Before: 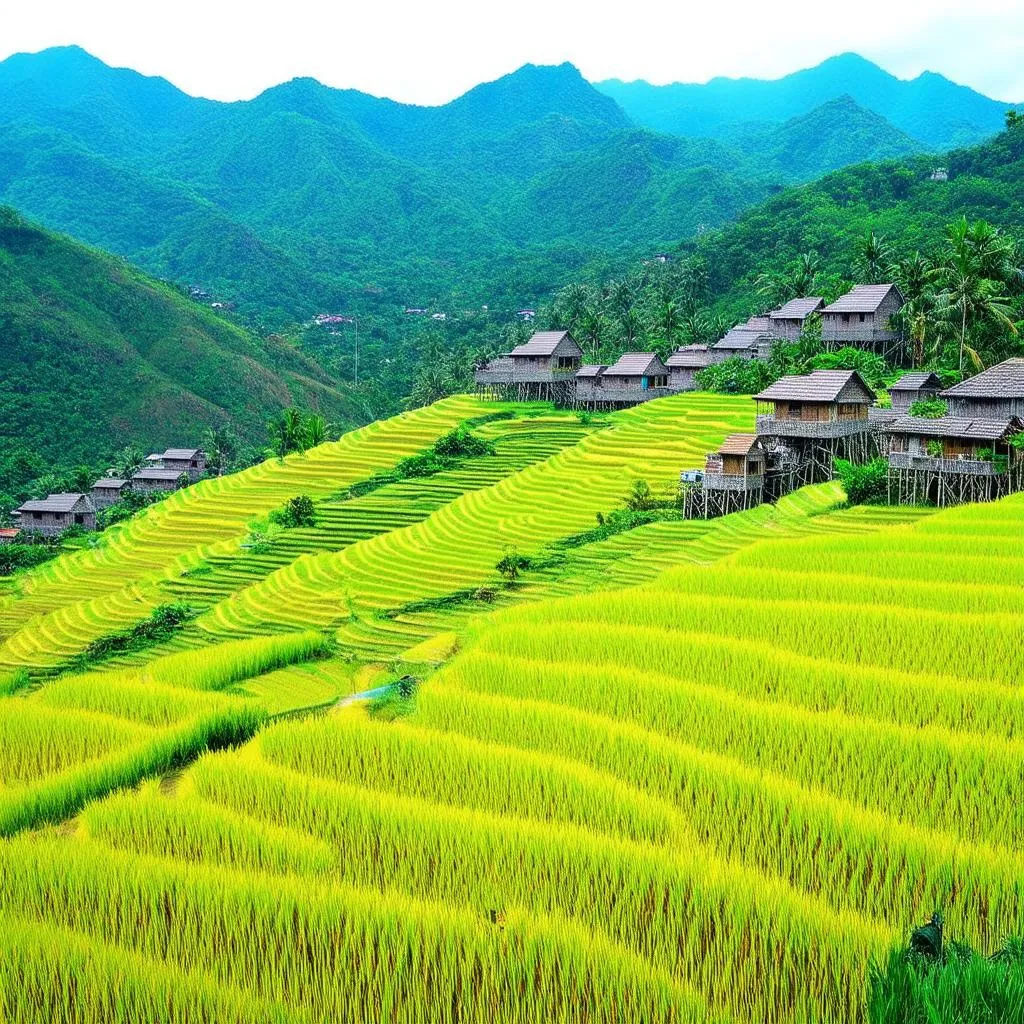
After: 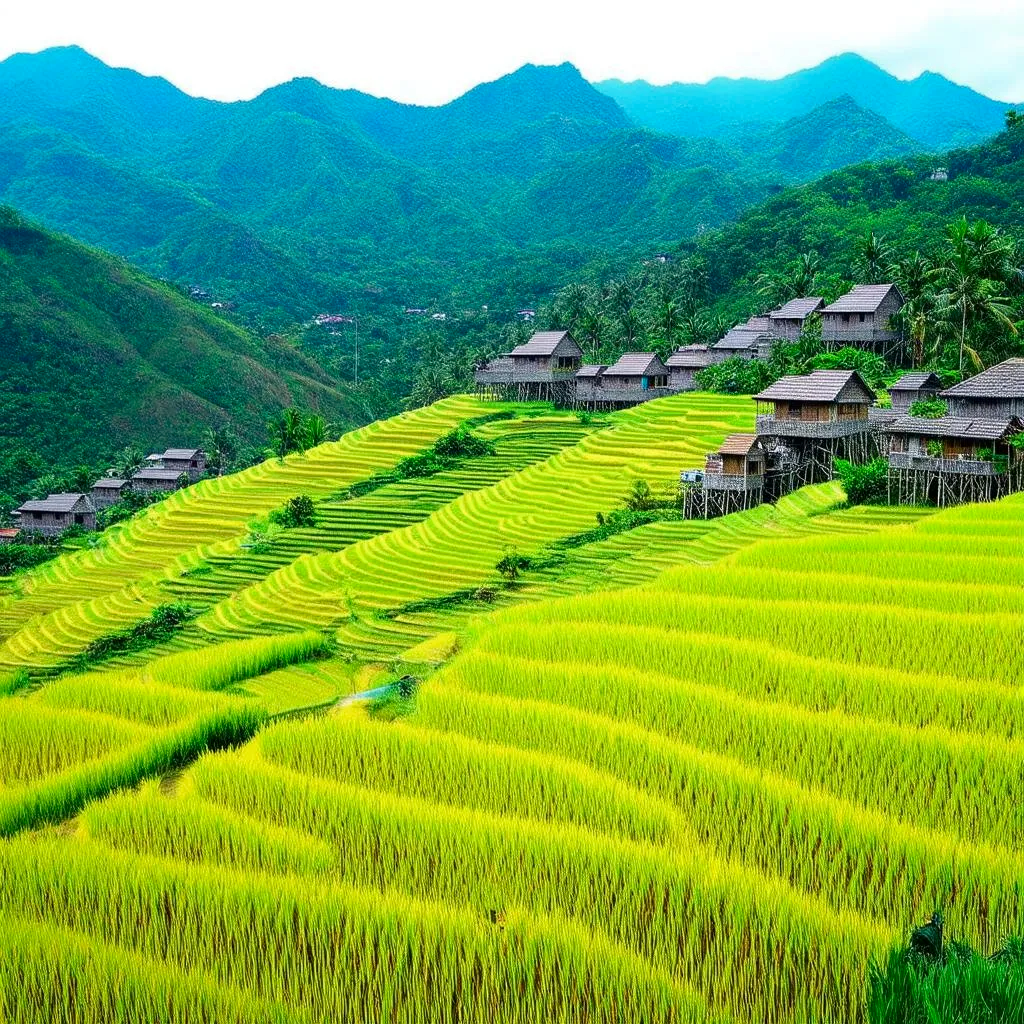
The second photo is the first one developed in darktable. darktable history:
contrast brightness saturation: brightness -0.093
